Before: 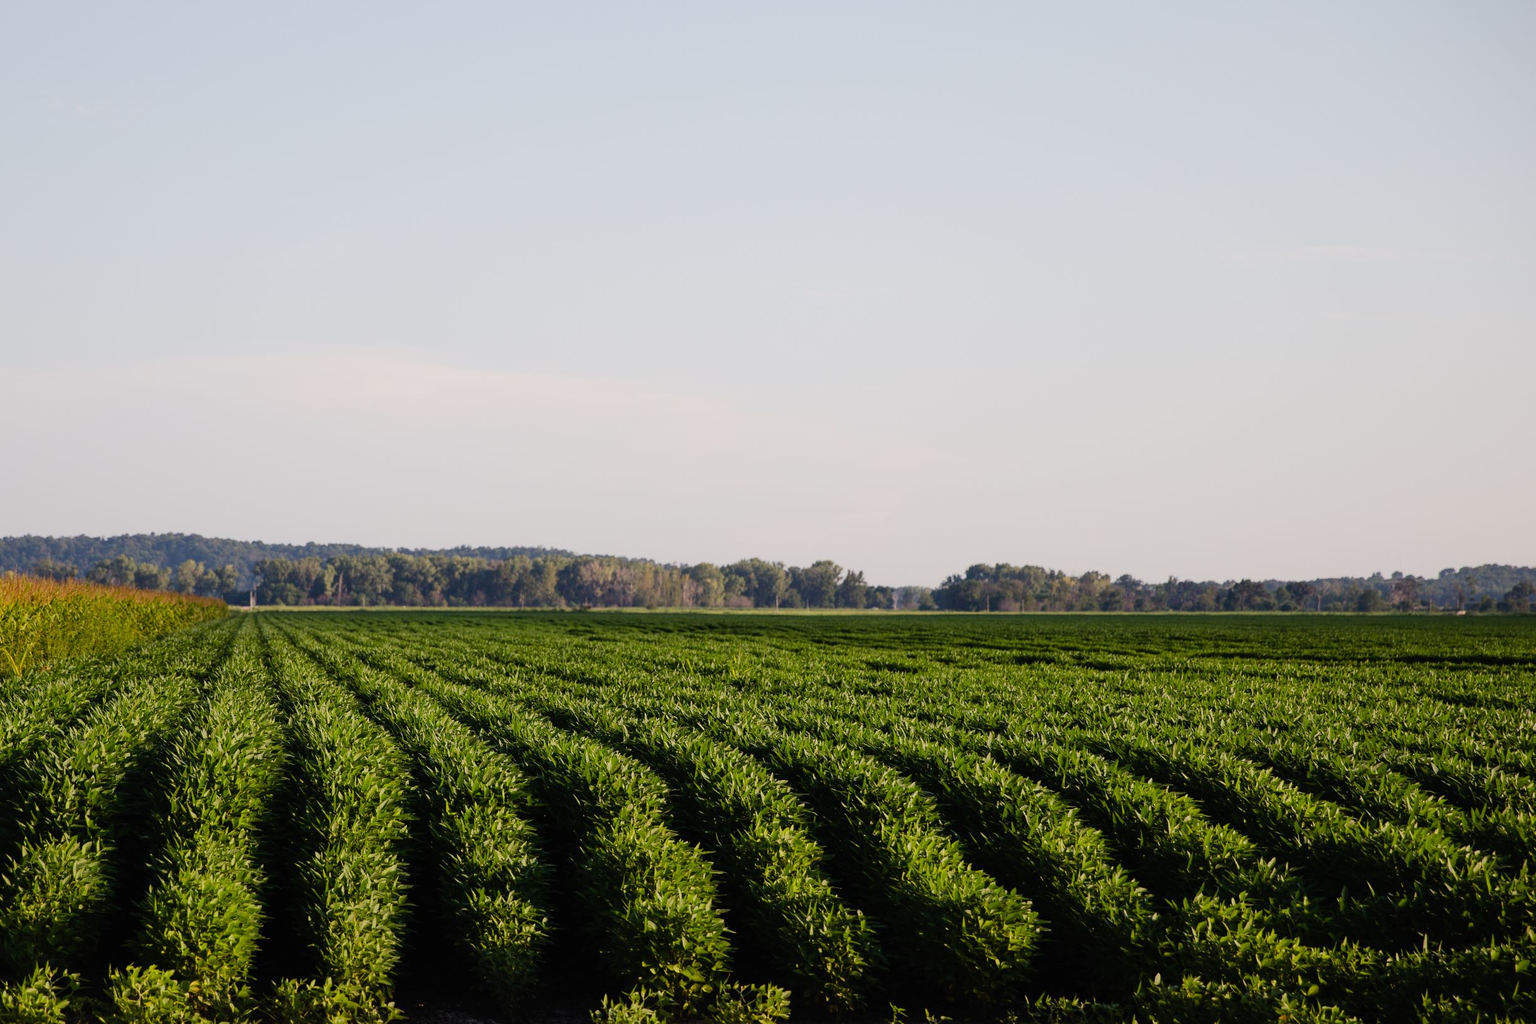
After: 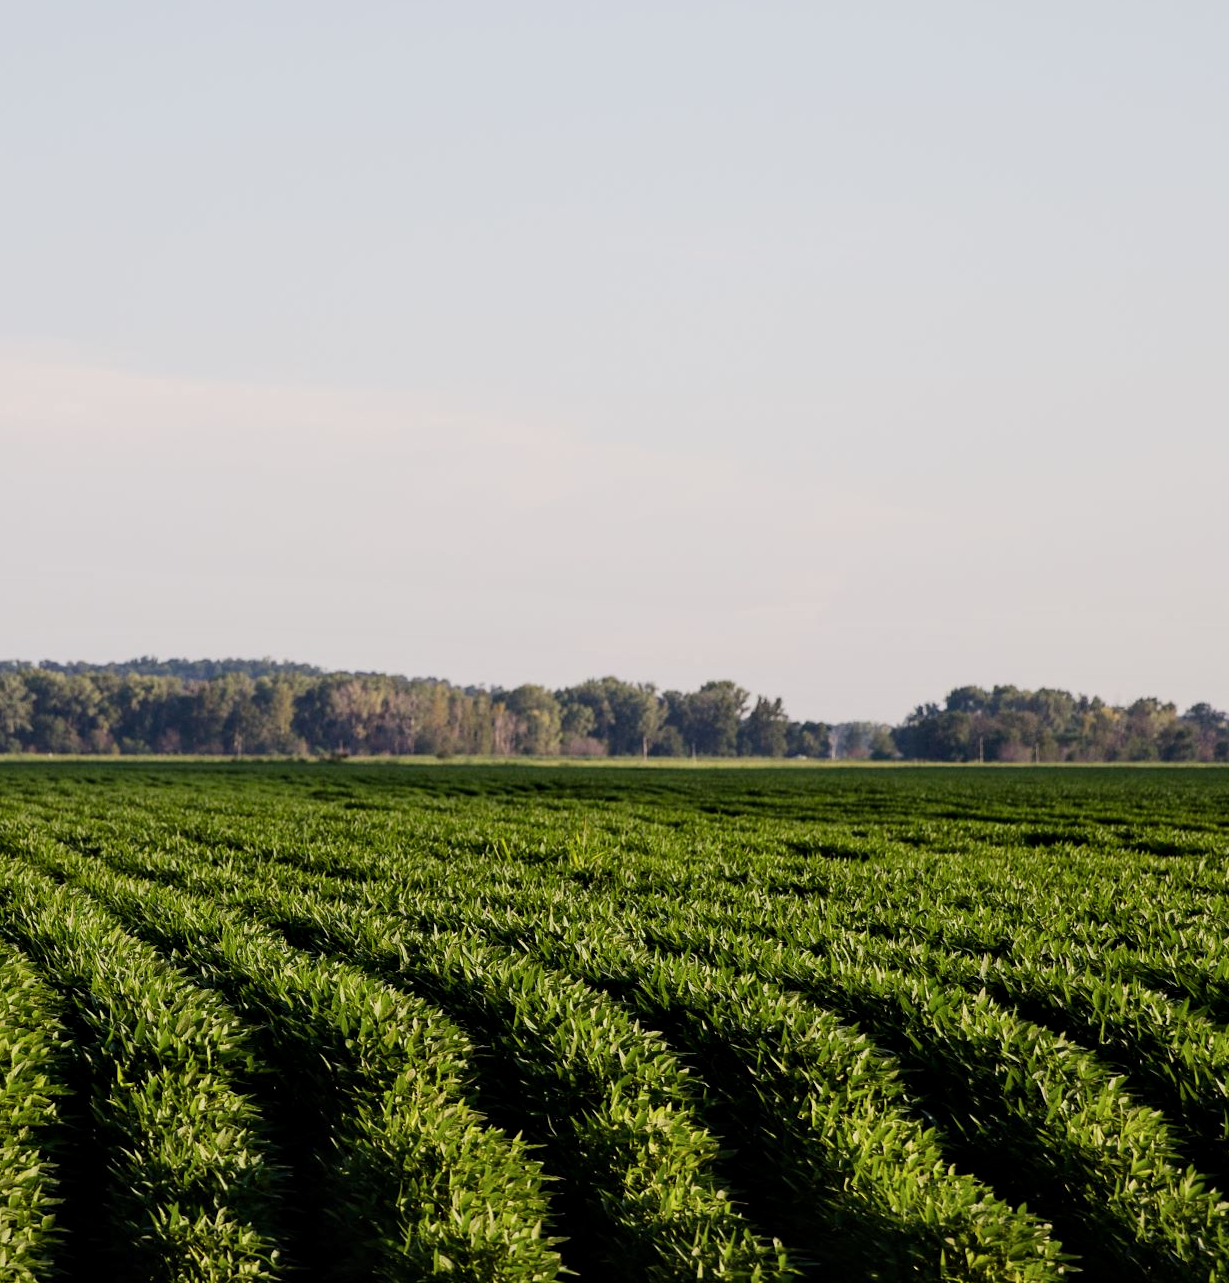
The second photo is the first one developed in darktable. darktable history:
contrast equalizer: octaves 7, y [[0.526, 0.53, 0.532, 0.532, 0.53, 0.525], [0.5 ×6], [0.5 ×6], [0 ×6], [0 ×6]]
crop and rotate: angle 0.019°, left 24.246%, top 13.05%, right 25.545%, bottom 8.331%
